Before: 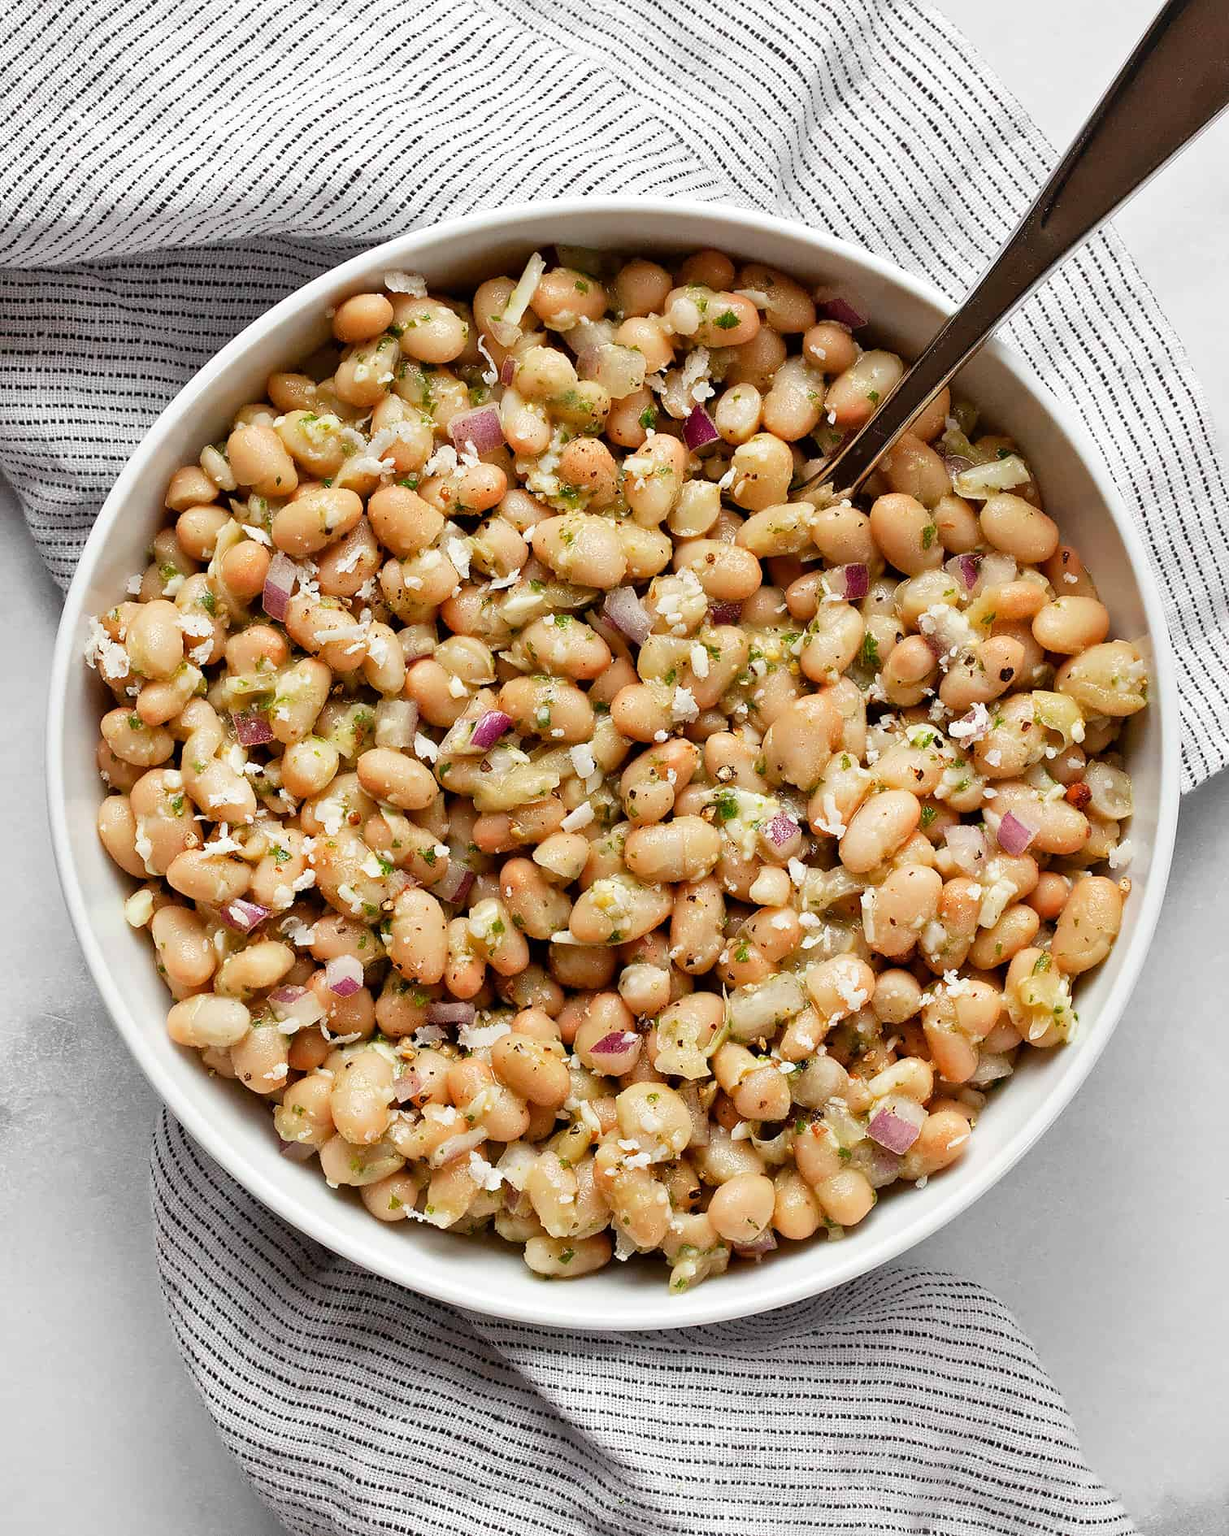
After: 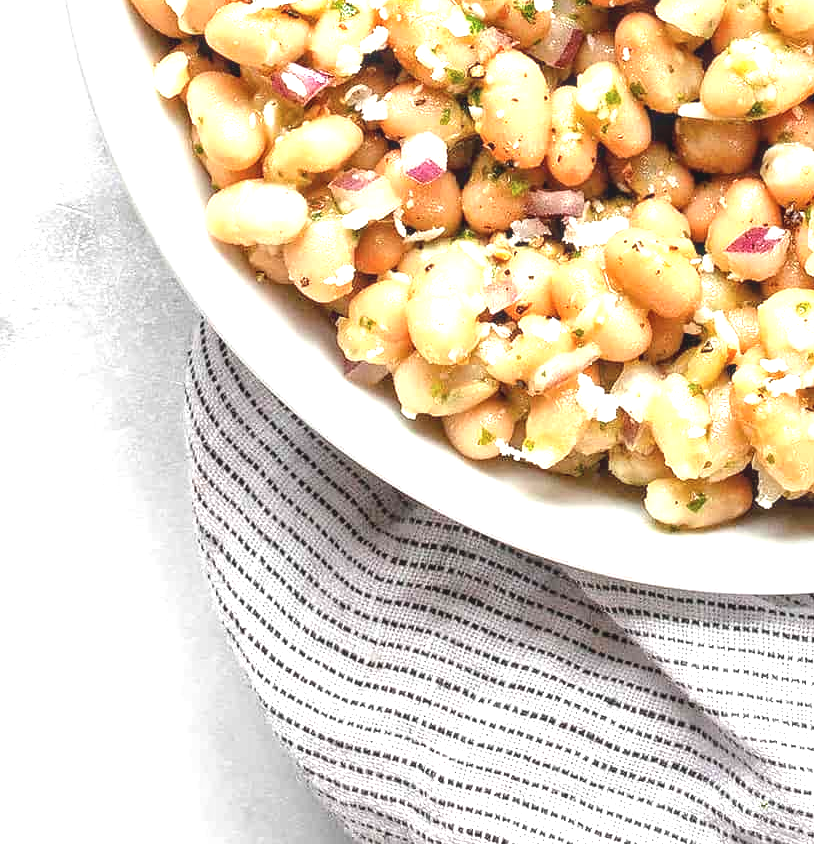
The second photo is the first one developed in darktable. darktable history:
contrast brightness saturation: contrast -0.155, brightness 0.045, saturation -0.117
crop and rotate: top 55.218%, right 46.138%, bottom 0.096%
local contrast: detail 130%
exposure: black level correction 0, exposure 1.457 EV, compensate highlight preservation false
